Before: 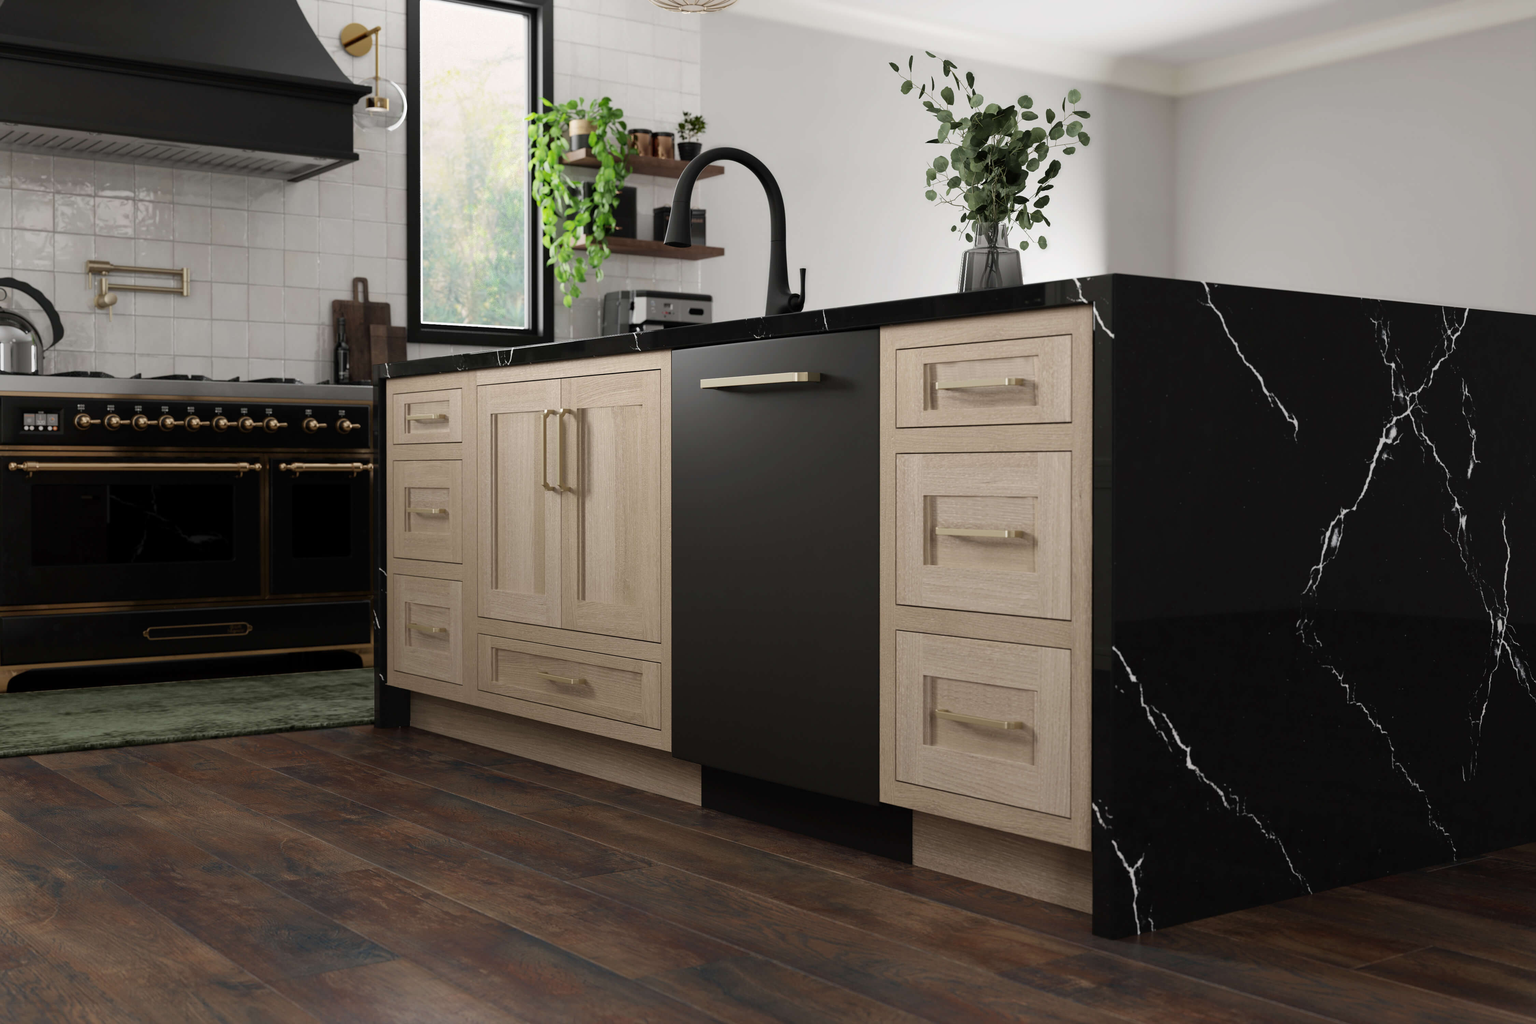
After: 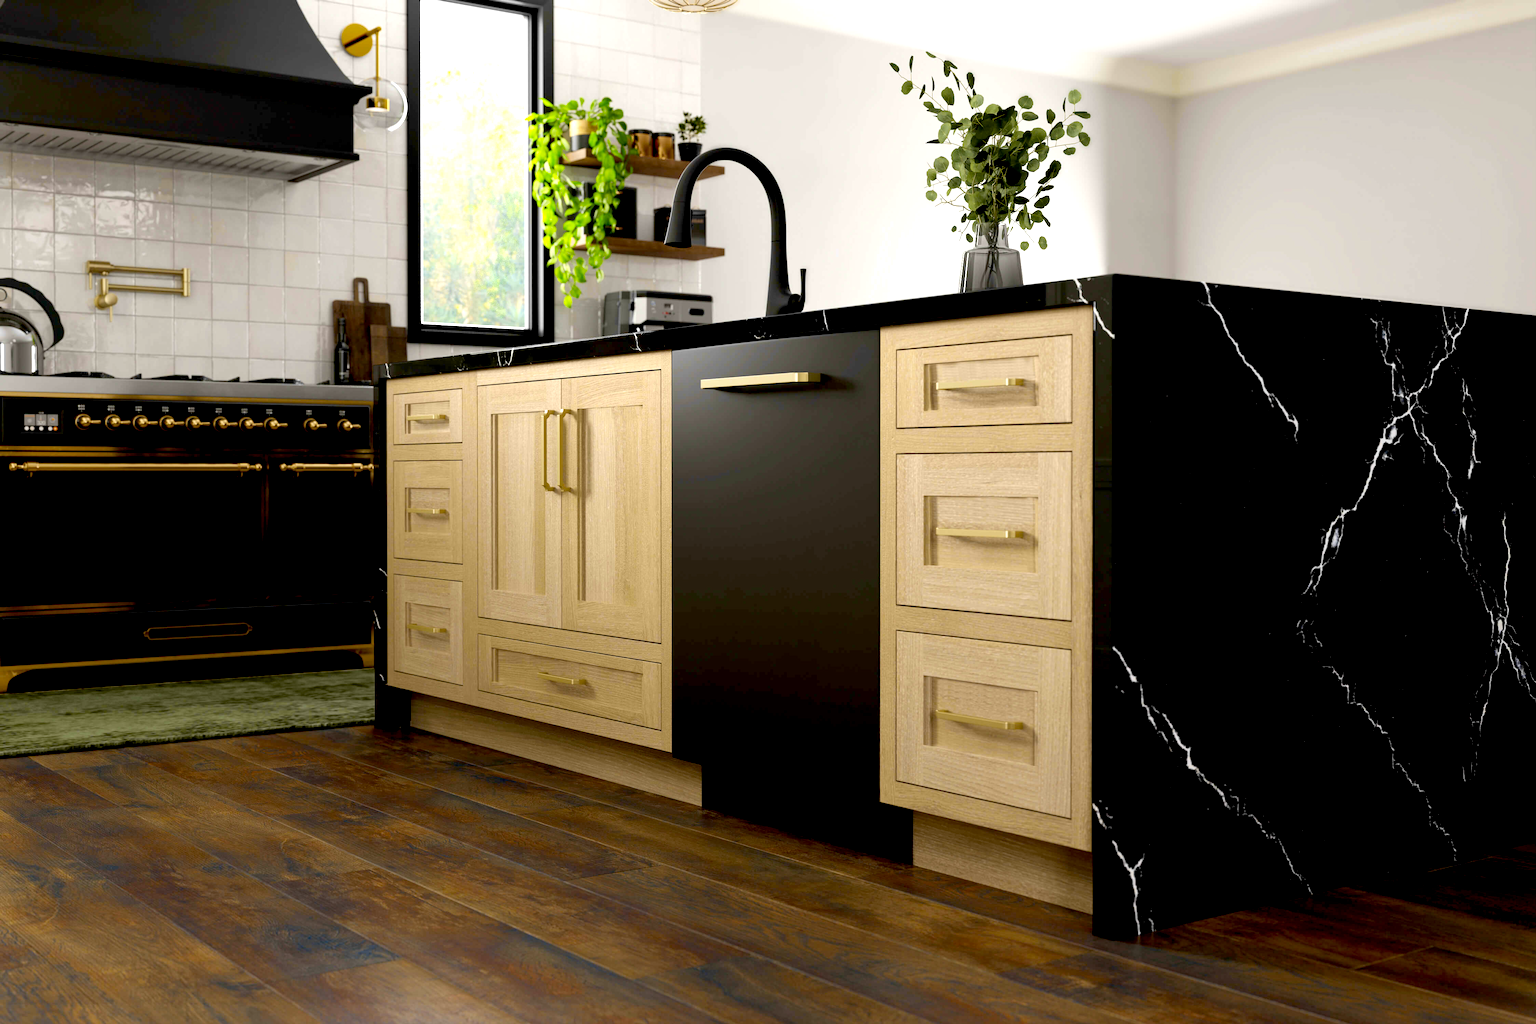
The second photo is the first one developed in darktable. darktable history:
exposure: black level correction 0.012, exposure 0.7 EV, compensate exposure bias true, compensate highlight preservation false
color contrast: green-magenta contrast 1.12, blue-yellow contrast 1.95, unbound 0
